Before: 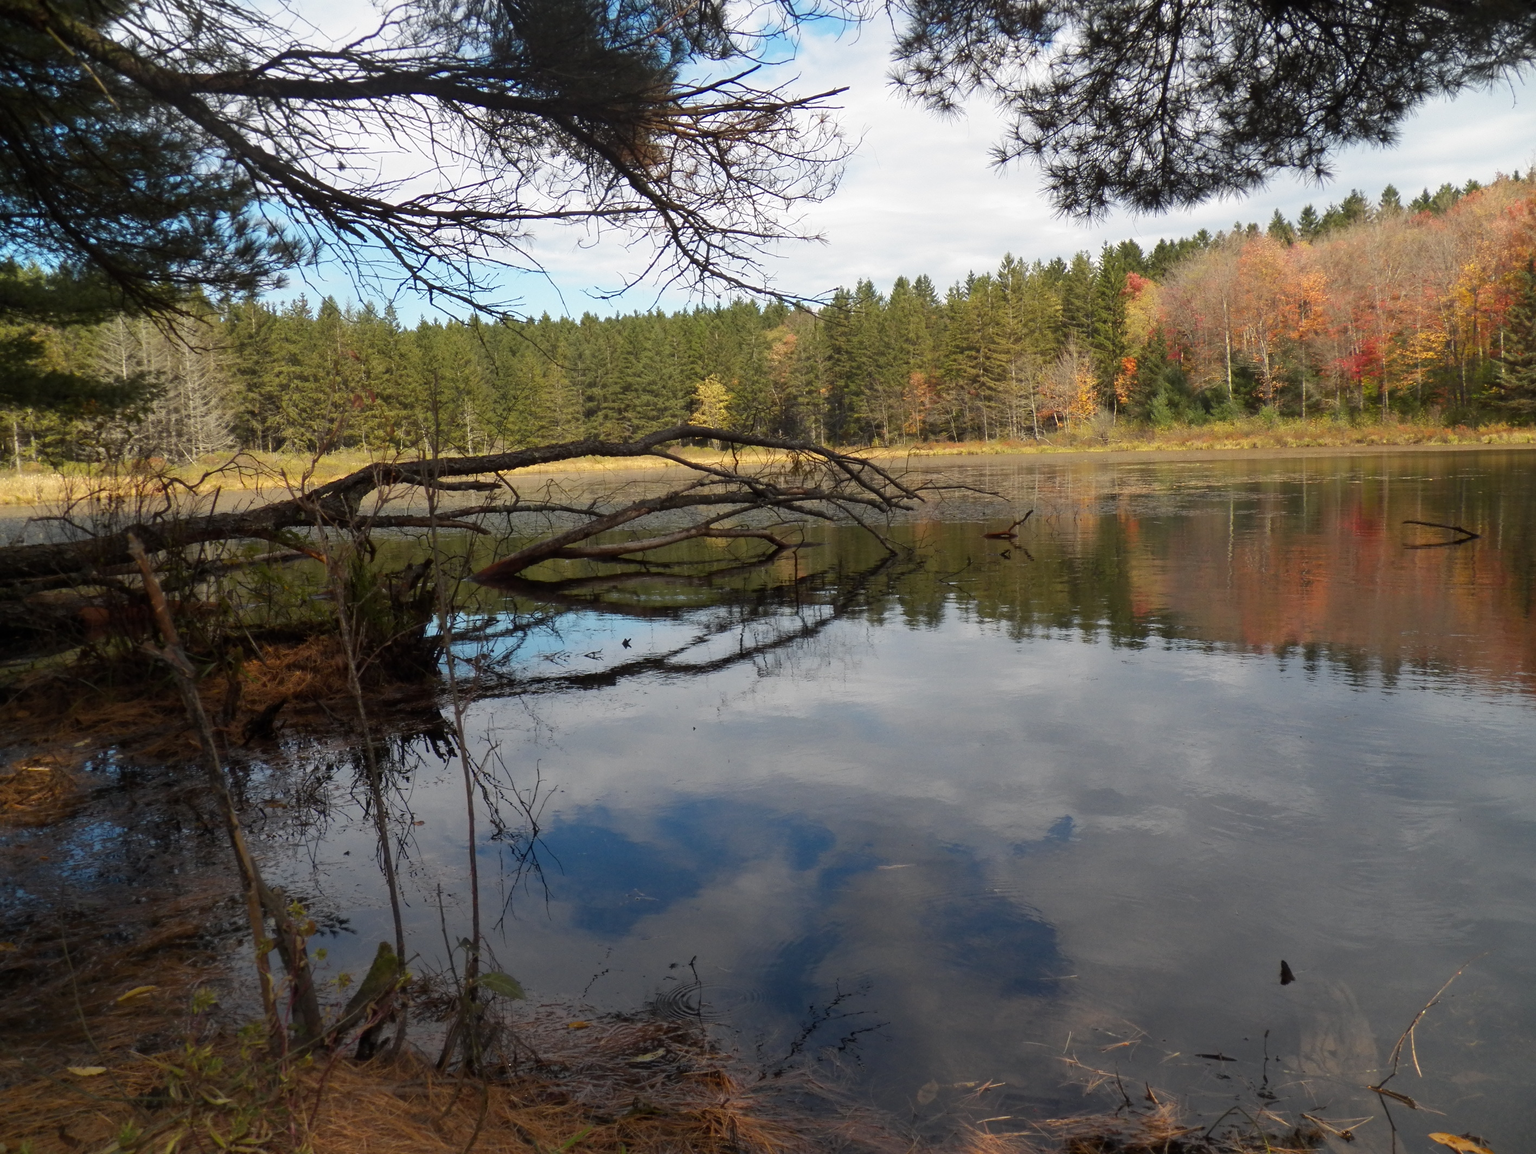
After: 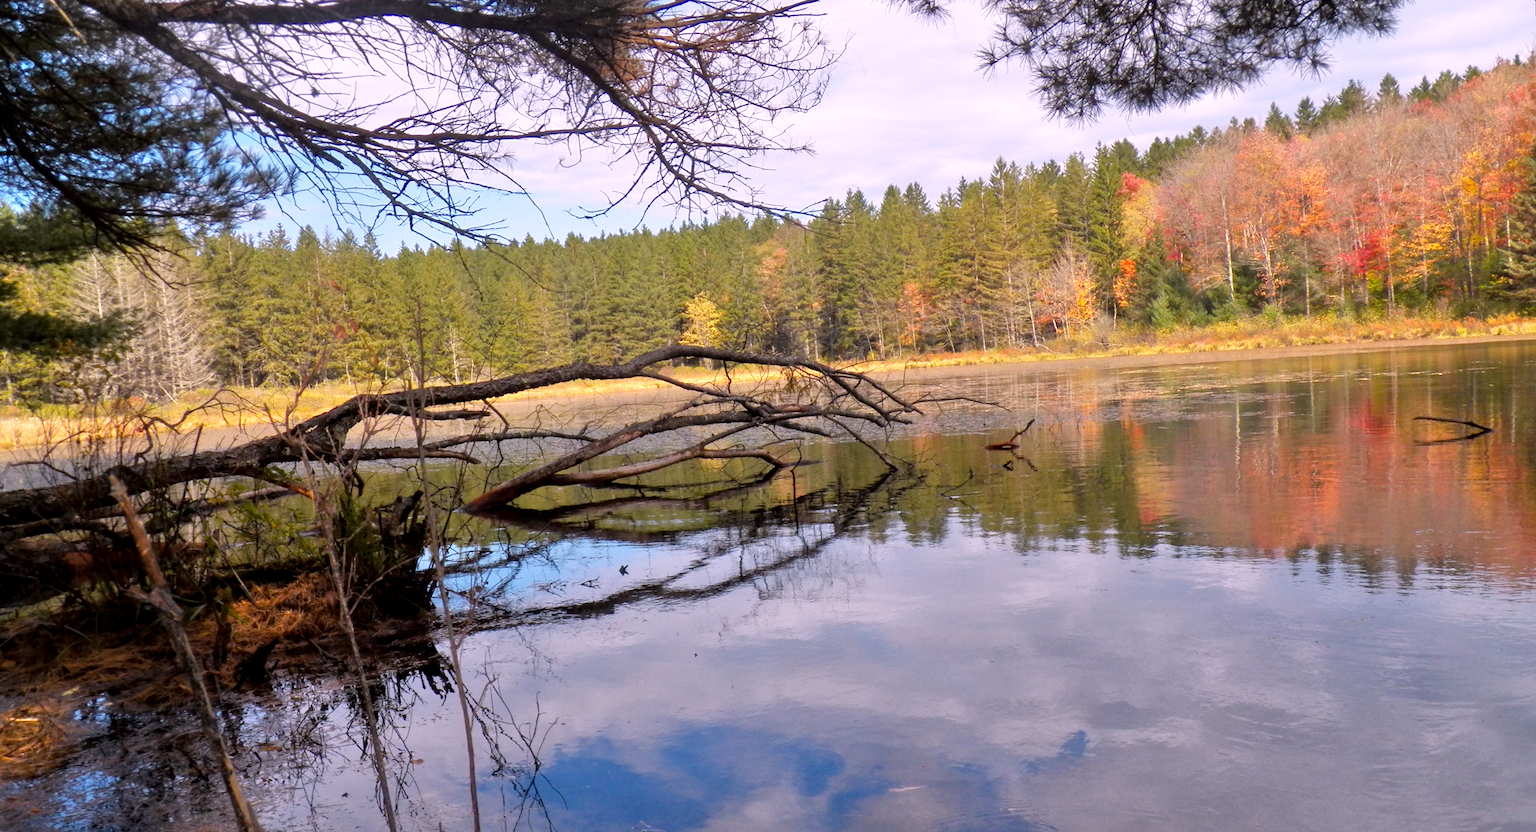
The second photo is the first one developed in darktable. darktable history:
local contrast: highlights 100%, shadows 100%, detail 120%, midtone range 0.2
tone curve: curves: ch0 [(0, 0) (0.003, 0.003) (0.011, 0.011) (0.025, 0.025) (0.044, 0.045) (0.069, 0.07) (0.1, 0.101) (0.136, 0.138) (0.177, 0.18) (0.224, 0.228) (0.277, 0.281) (0.335, 0.34) (0.399, 0.405) (0.468, 0.475) (0.543, 0.551) (0.623, 0.633) (0.709, 0.72) (0.801, 0.813) (0.898, 0.907) (1, 1)], preserve colors none
crop: left 0.387%, top 5.469%, bottom 19.809%
exposure: black level correction 0.002, exposure -0.1 EV, compensate highlight preservation false
tone equalizer: -7 EV 0.15 EV, -6 EV 0.6 EV, -5 EV 1.15 EV, -4 EV 1.33 EV, -3 EV 1.15 EV, -2 EV 0.6 EV, -1 EV 0.15 EV, mask exposure compensation -0.5 EV
rotate and perspective: rotation -2°, crop left 0.022, crop right 0.978, crop top 0.049, crop bottom 0.951
white balance: red 1.066, blue 1.119
color balance: output saturation 110%
